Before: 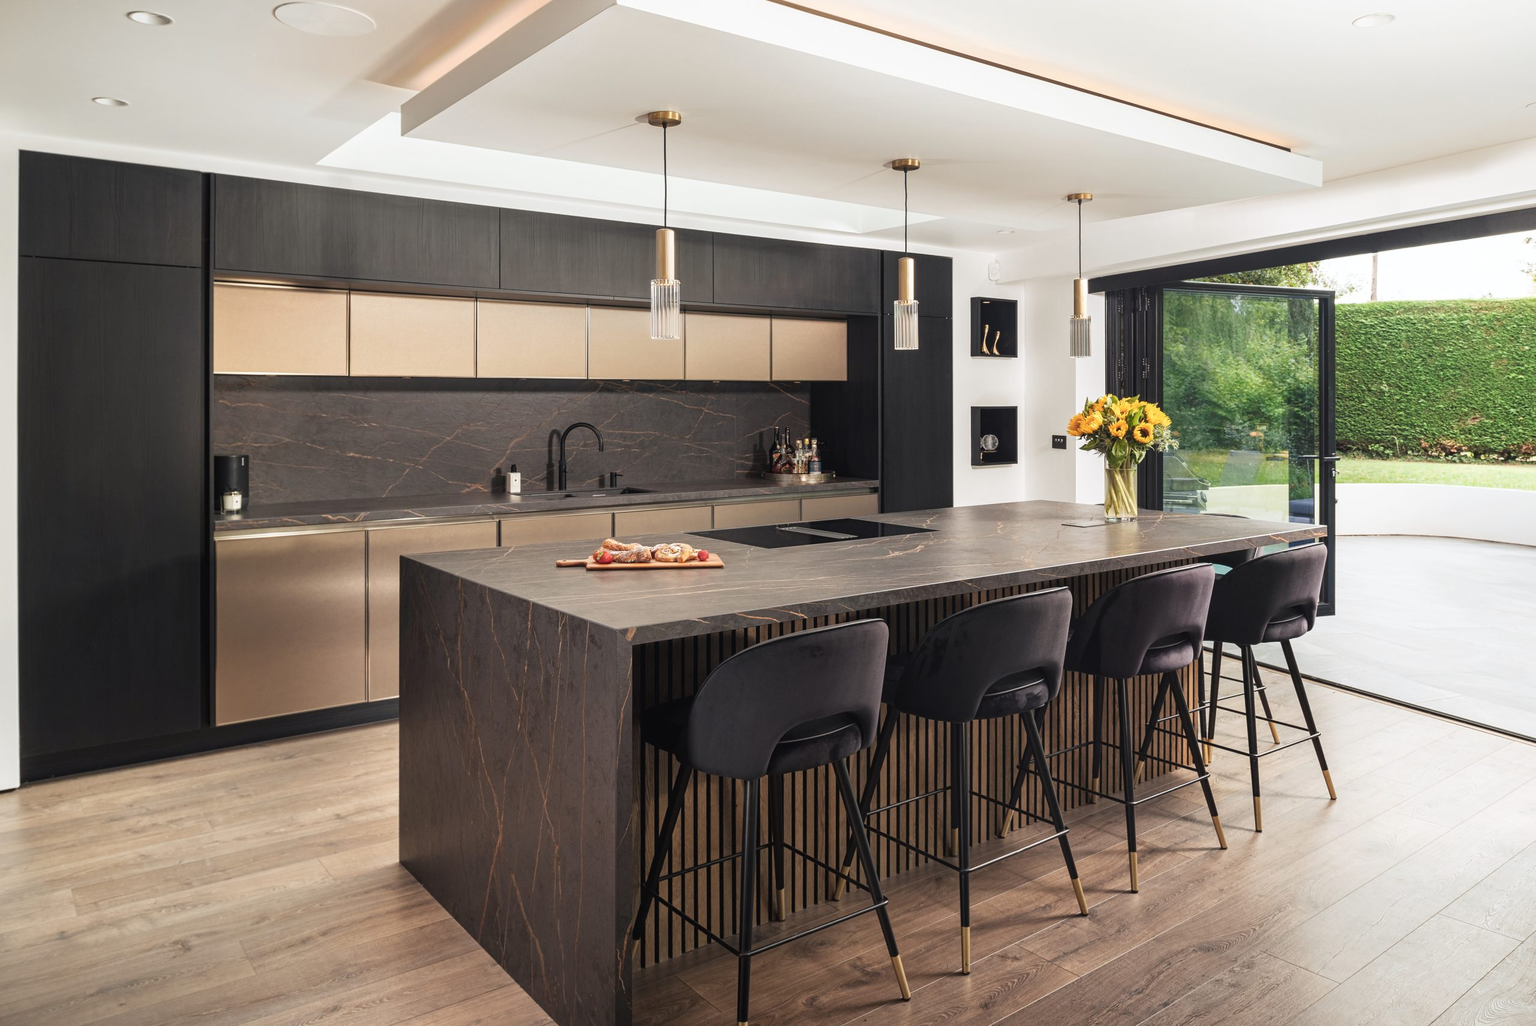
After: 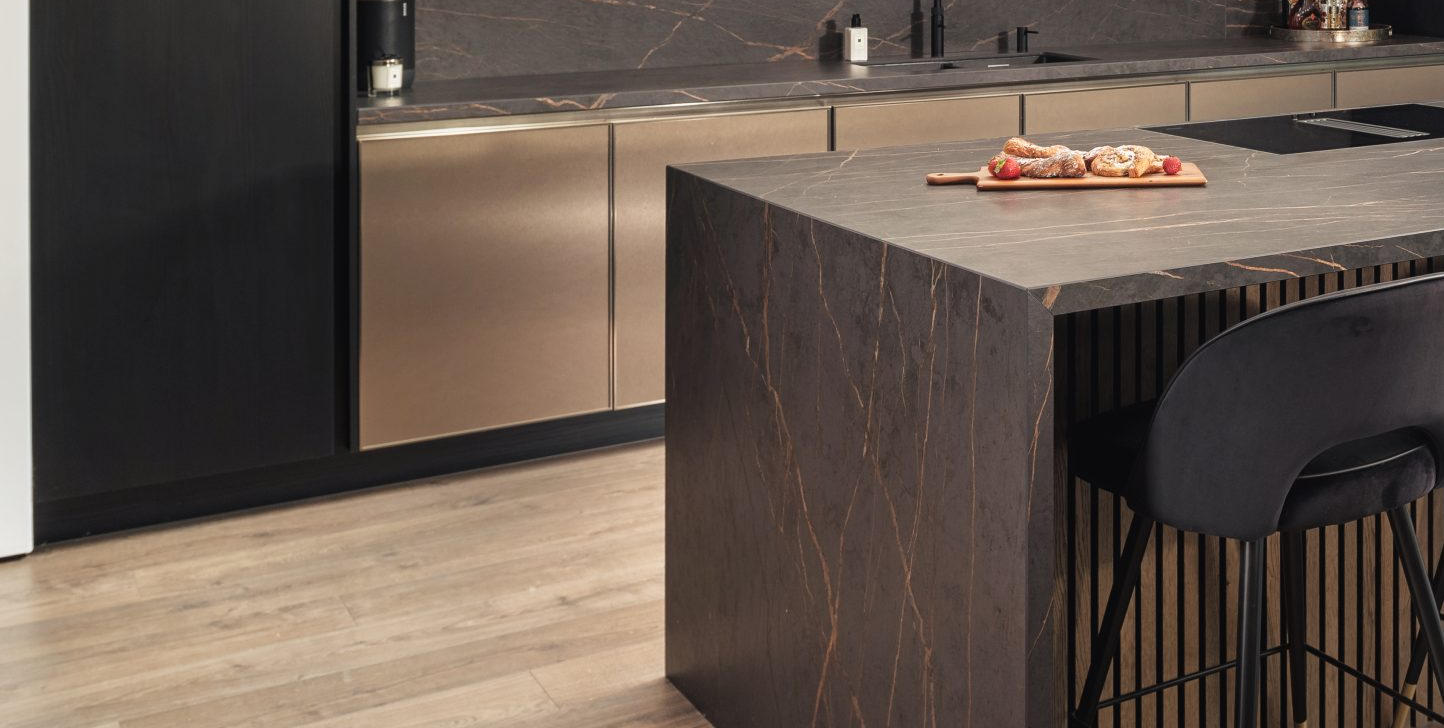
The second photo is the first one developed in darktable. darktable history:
crop: top 44.483%, right 43.593%, bottom 12.892%
bloom: size 9%, threshold 100%, strength 7%
